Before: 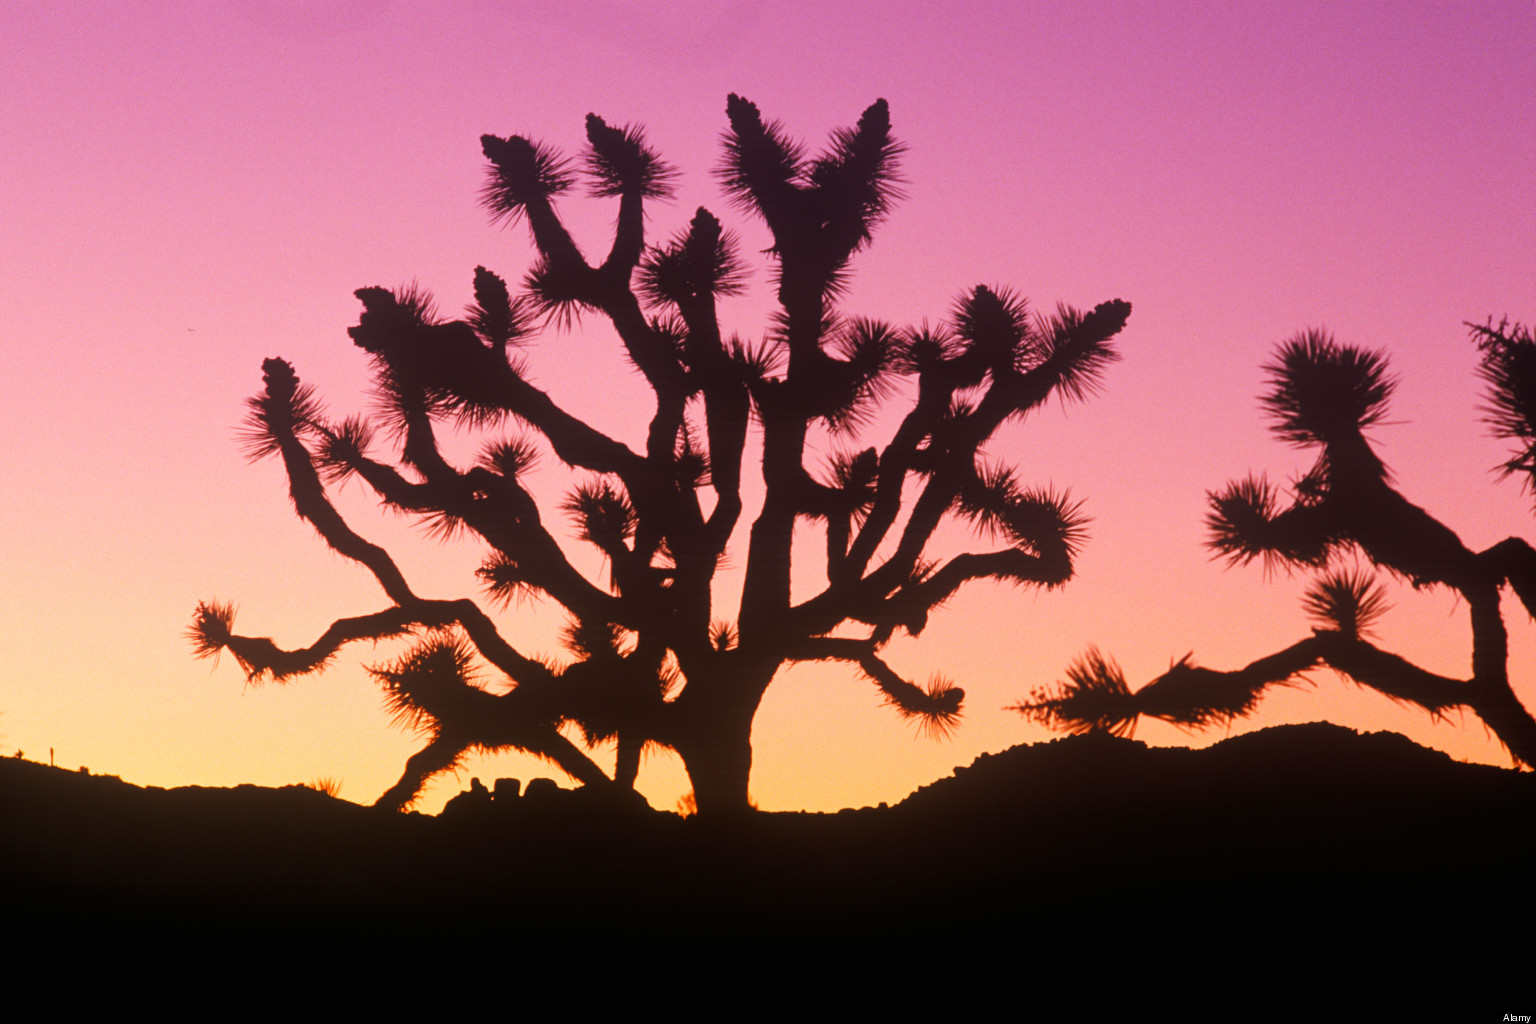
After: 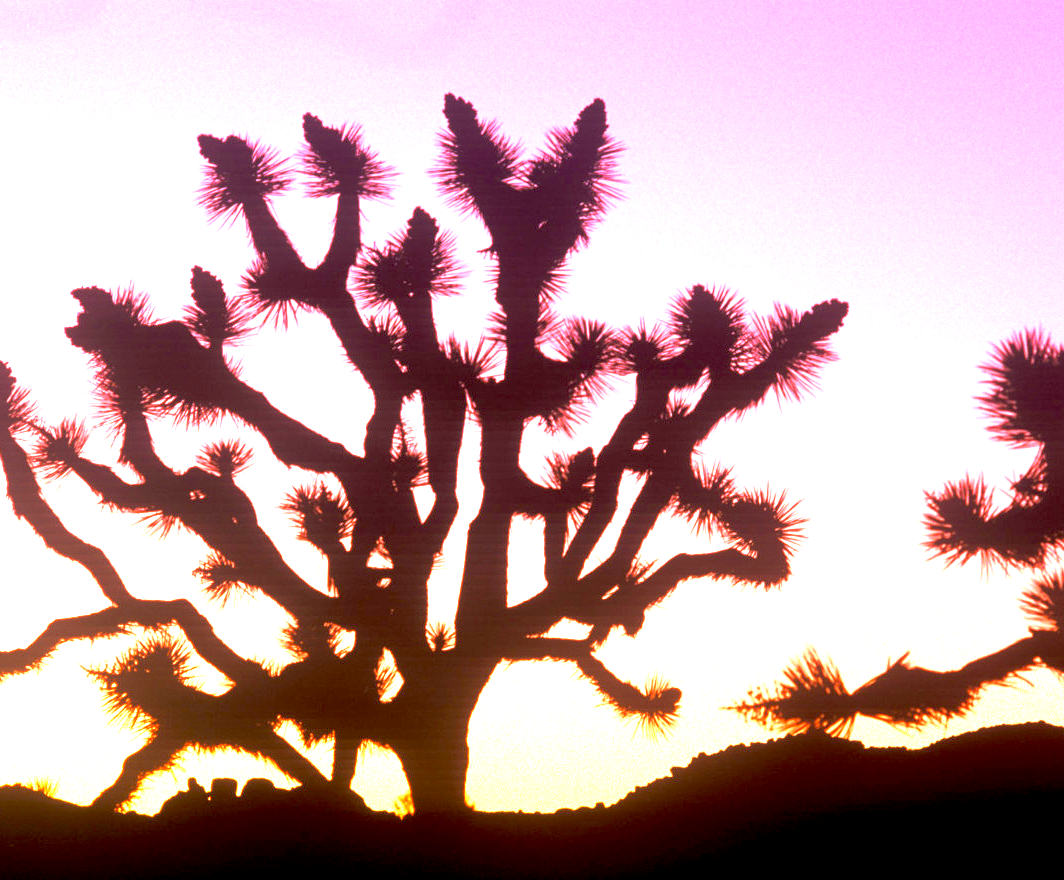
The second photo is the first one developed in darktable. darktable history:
crop: left 18.479%, right 12.2%, bottom 13.971%
exposure: black level correction 0.005, exposure 2.084 EV, compensate highlight preservation false
